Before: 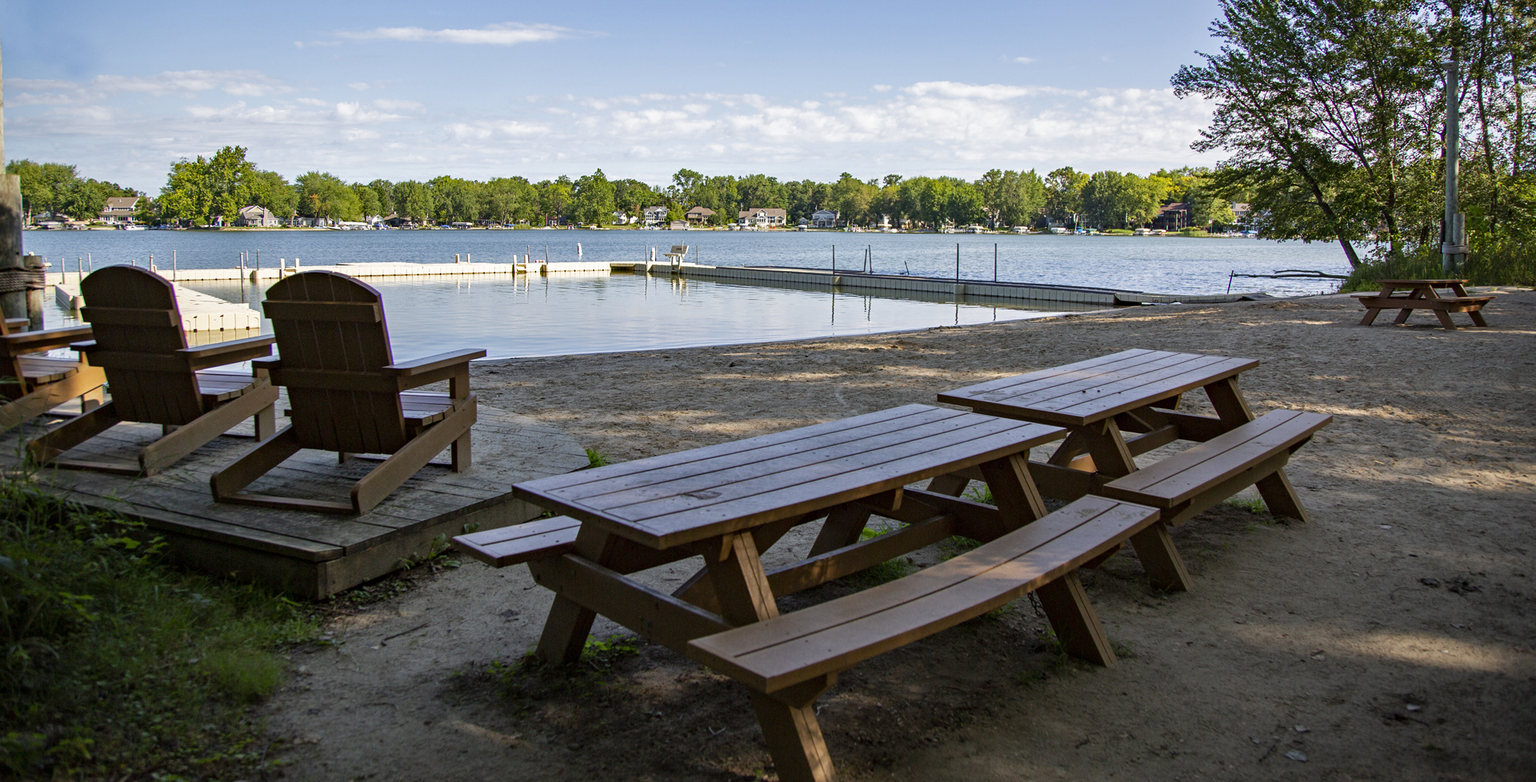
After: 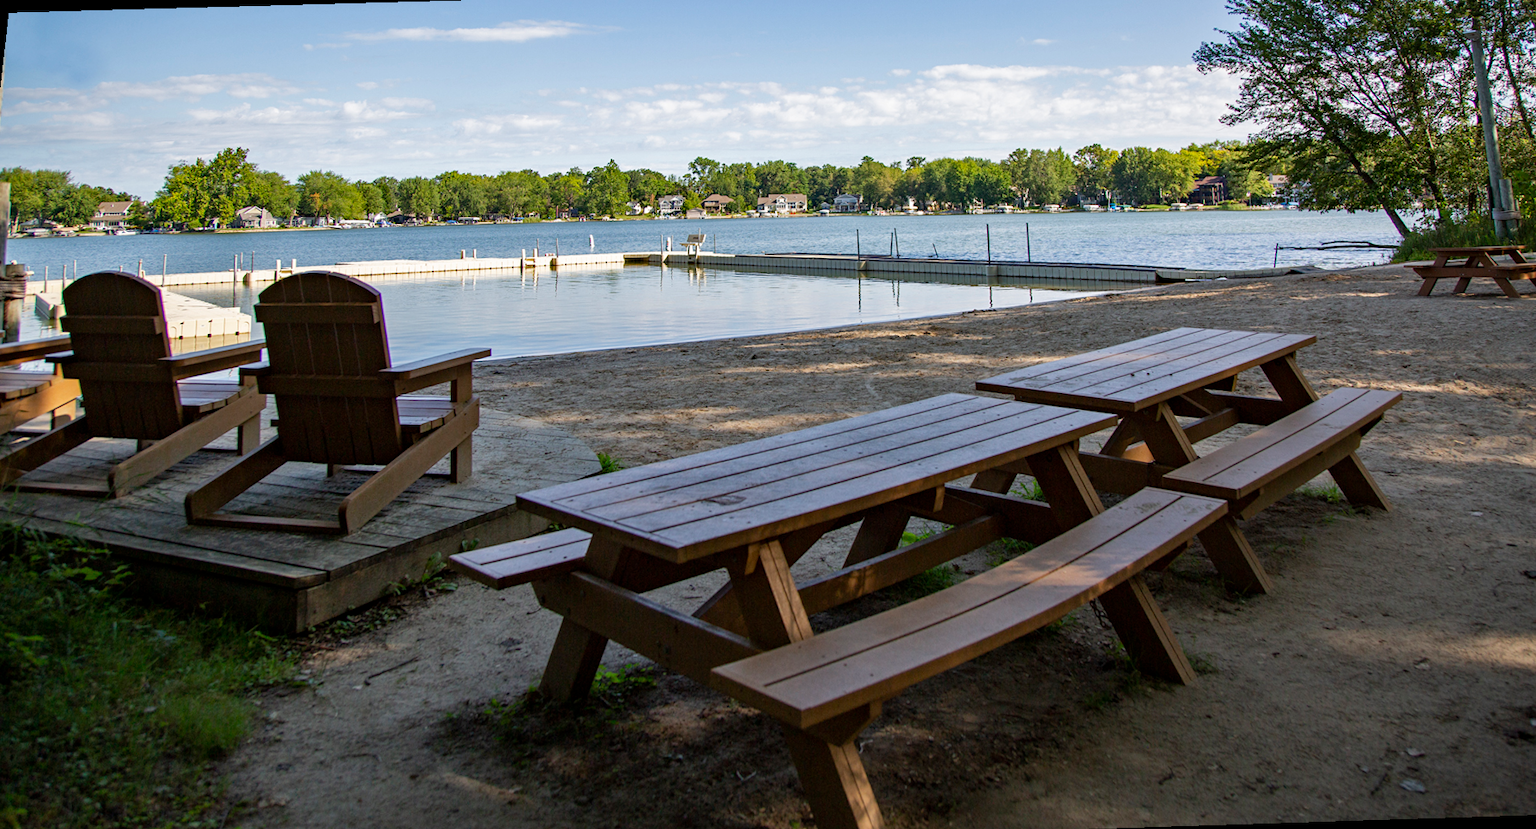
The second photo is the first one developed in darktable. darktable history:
rotate and perspective: rotation -1.68°, lens shift (vertical) -0.146, crop left 0.049, crop right 0.912, crop top 0.032, crop bottom 0.96
